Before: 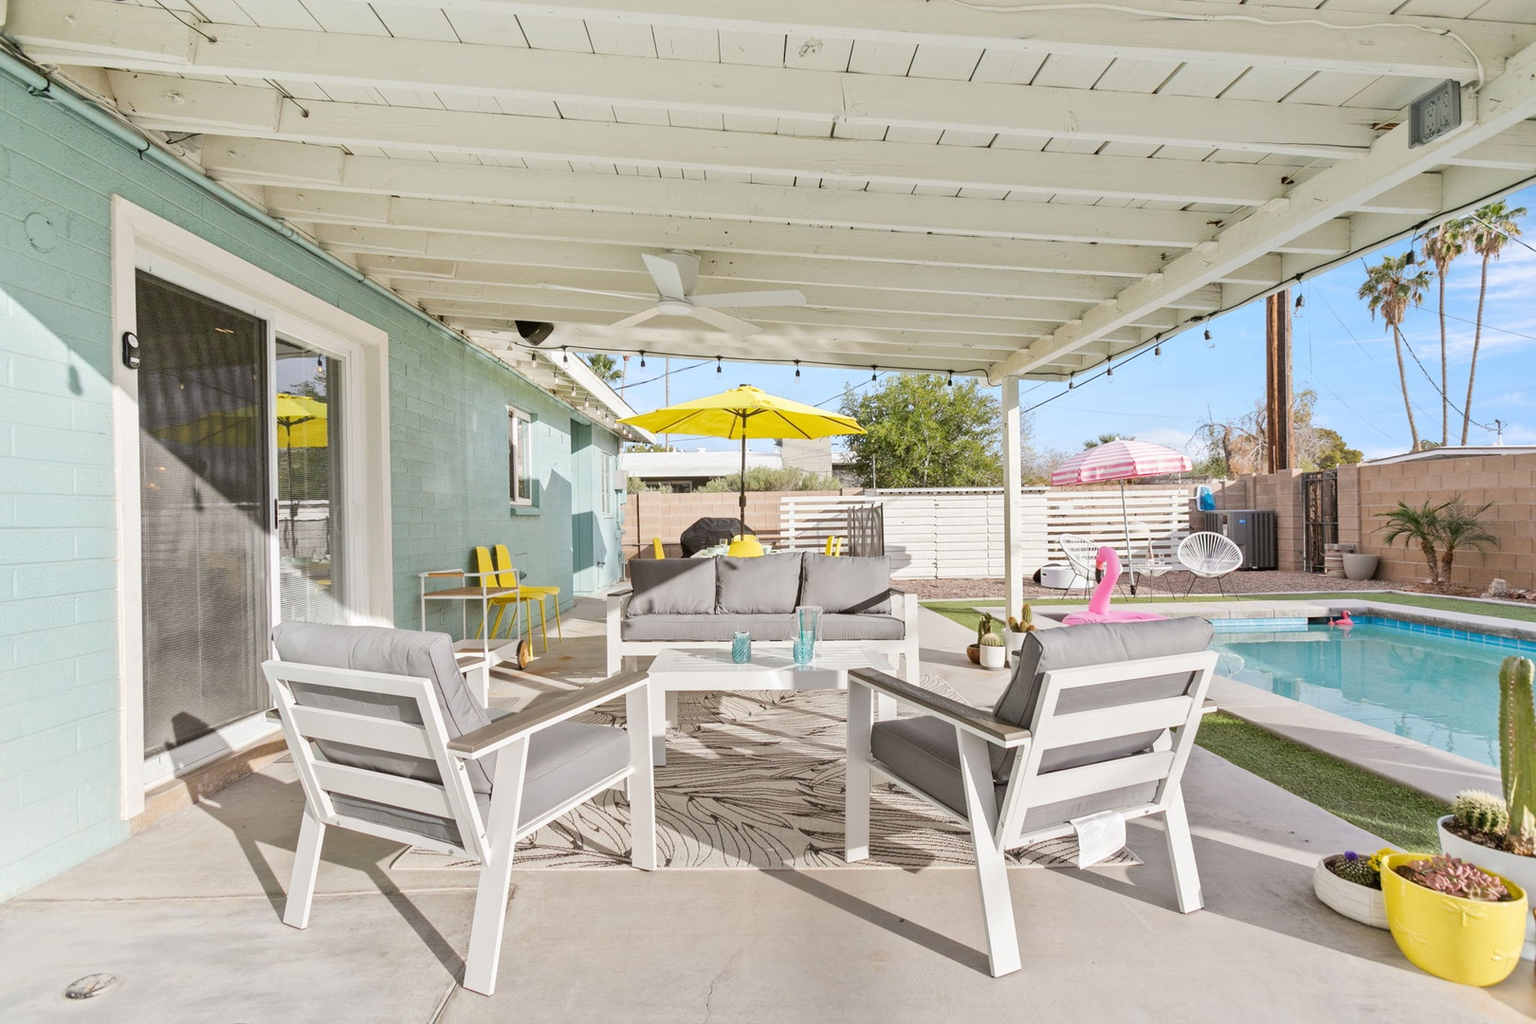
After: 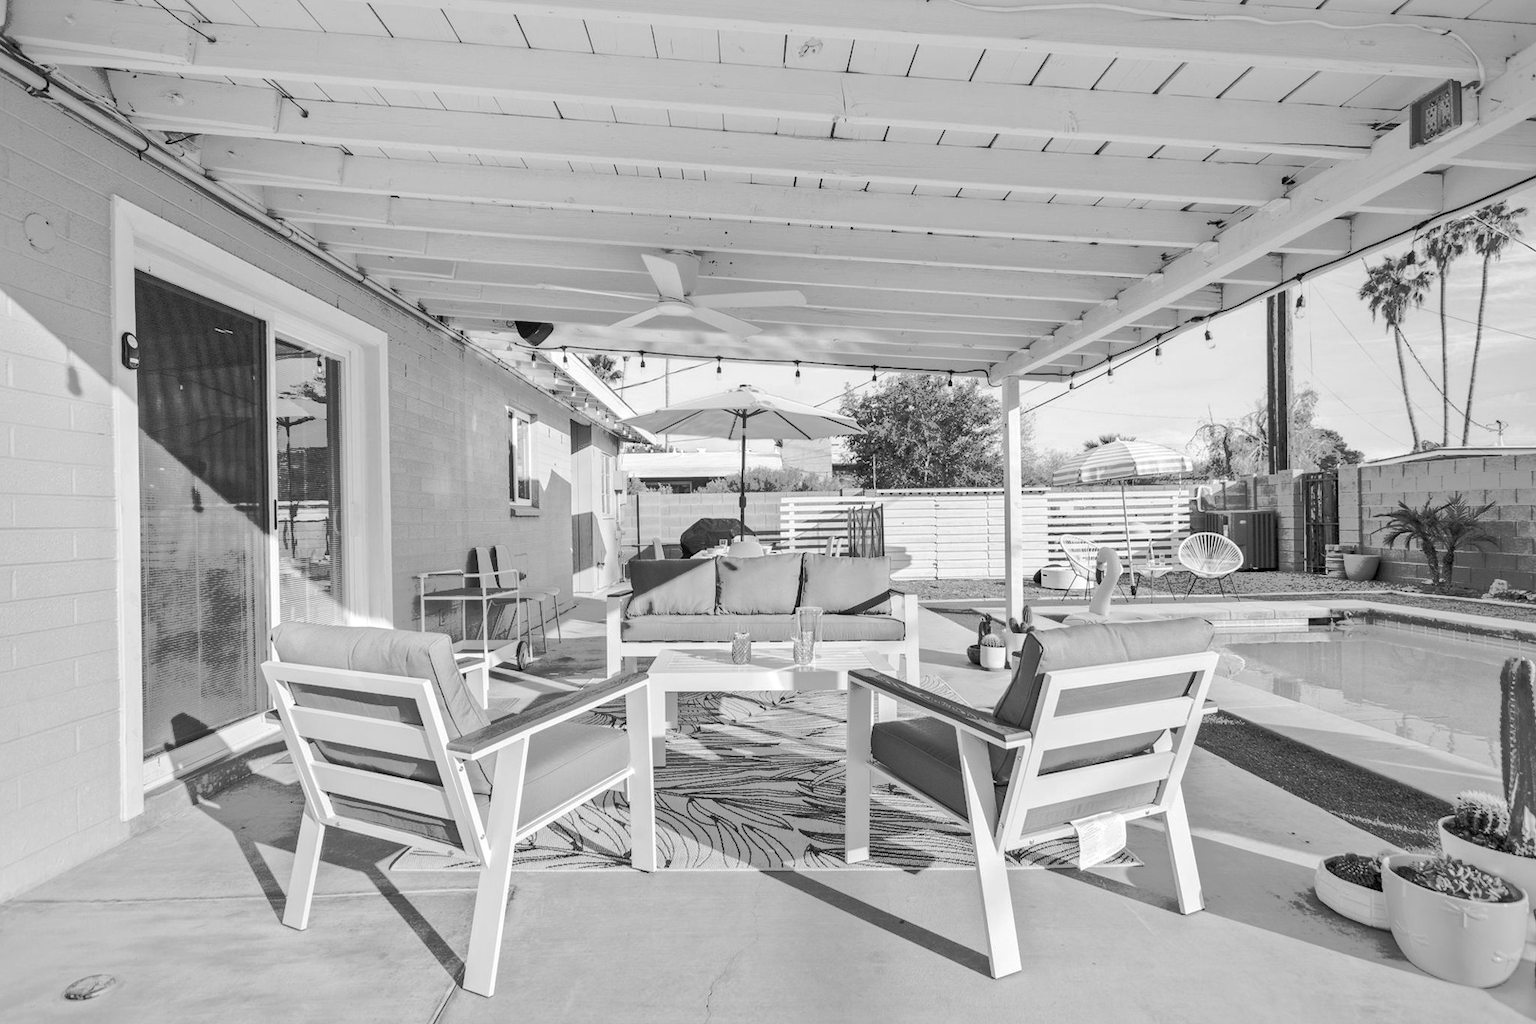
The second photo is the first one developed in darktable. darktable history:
tone curve: curves: ch0 [(0, 0) (0.003, 0.003) (0.011, 0.01) (0.025, 0.023) (0.044, 0.042) (0.069, 0.065) (0.1, 0.094) (0.136, 0.128) (0.177, 0.167) (0.224, 0.211) (0.277, 0.261) (0.335, 0.316) (0.399, 0.376) (0.468, 0.441) (0.543, 0.685) (0.623, 0.741) (0.709, 0.8) (0.801, 0.863) (0.898, 0.929) (1, 1)]
color calibration: output gray [0.23, 0.37, 0.4, 0], illuminant as shot in camera, x 0.358, y 0.373, temperature 4628.91 K
local contrast: on, module defaults
vignetting: fall-off start 67.1%, brightness -0.185, saturation -0.304, width/height ratio 1.015, unbound false
shadows and highlights: highlights color adjustment 0.675%
crop and rotate: left 0.064%, bottom 0.012%
color zones: curves: ch2 [(0, 0.488) (0.143, 0.417) (0.286, 0.212) (0.429, 0.179) (0.571, 0.154) (0.714, 0.415) (0.857, 0.495) (1, 0.488)]
